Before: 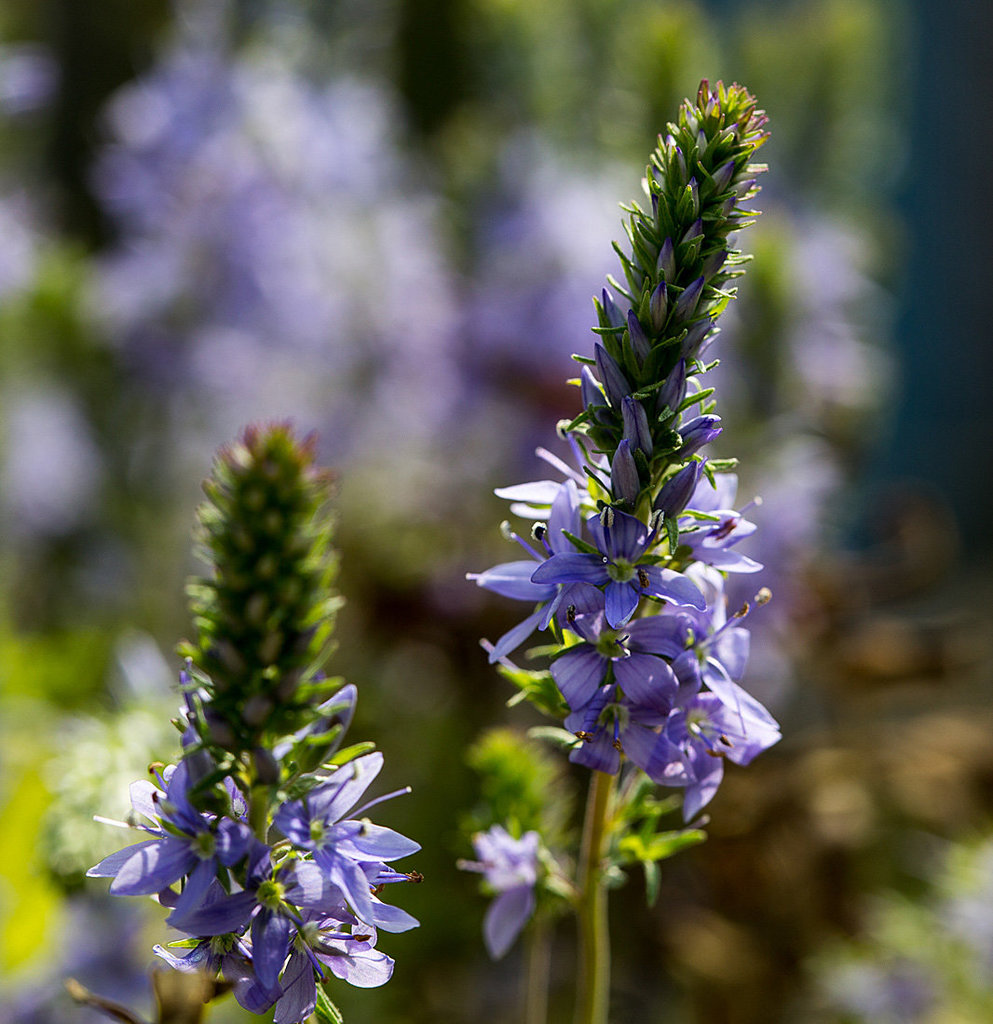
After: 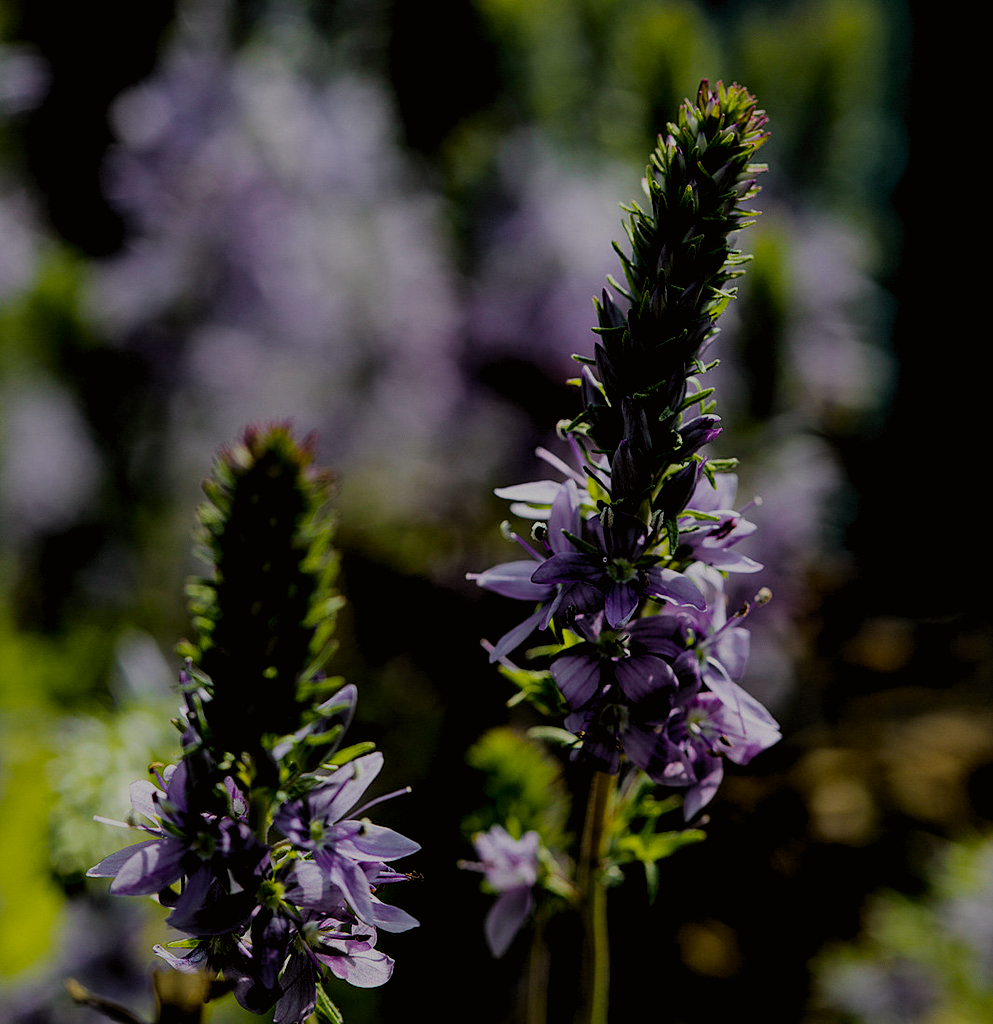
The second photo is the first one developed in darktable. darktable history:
tone curve: curves: ch0 [(0, 0.005) (0.103, 0.097) (0.18, 0.22) (0.378, 0.482) (0.504, 0.631) (0.663, 0.801) (0.834, 0.914) (1, 0.971)]; ch1 [(0, 0) (0.172, 0.123) (0.324, 0.253) (0.396, 0.388) (0.478, 0.461) (0.499, 0.498) (0.522, 0.528) (0.604, 0.692) (0.704, 0.818) (1, 1)]; ch2 [(0, 0) (0.411, 0.424) (0.496, 0.5) (0.515, 0.519) (0.555, 0.585) (0.628, 0.703) (1, 1)], color space Lab, independent channels, preserve colors none
tone equalizer: on, module defaults
exposure: exposure -2.002 EV, compensate highlight preservation false
rgb levels: levels [[0.01, 0.419, 0.839], [0, 0.5, 1], [0, 0.5, 1]]
